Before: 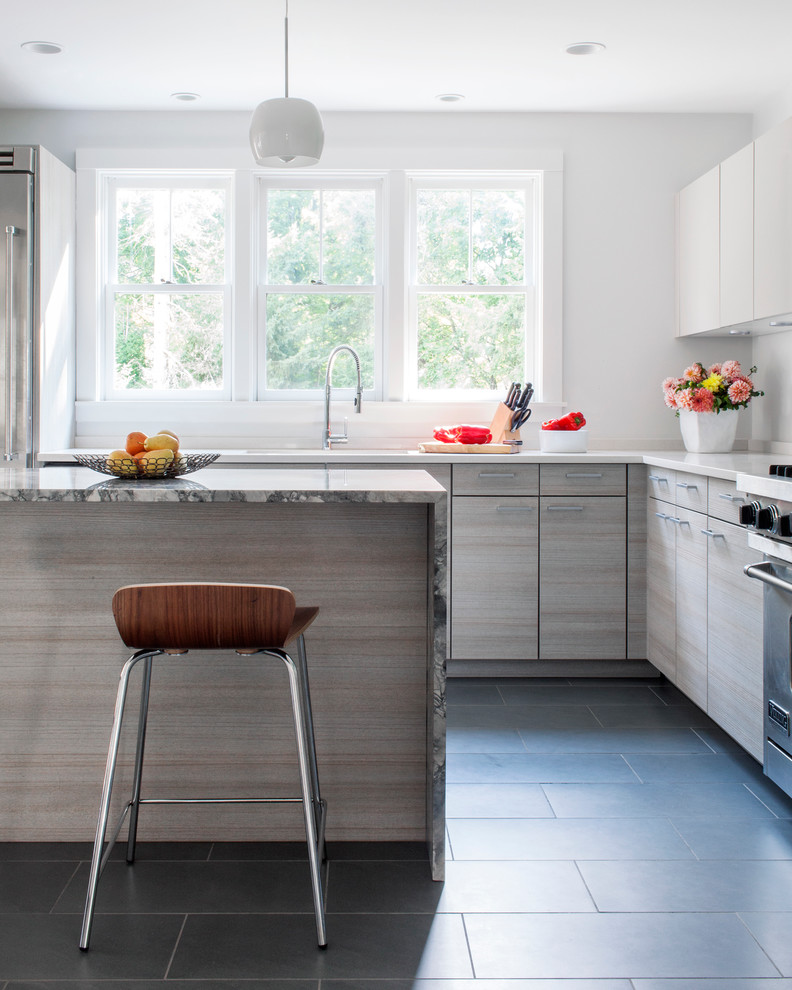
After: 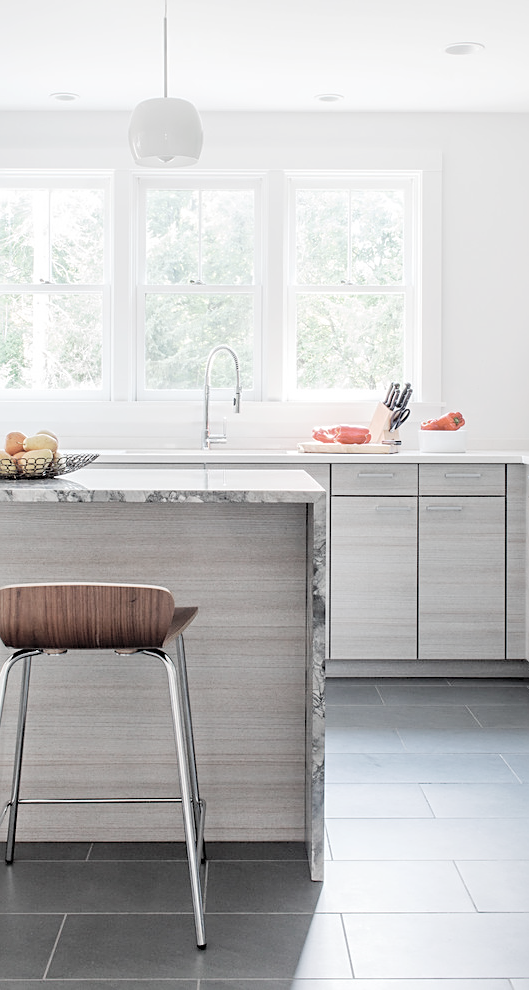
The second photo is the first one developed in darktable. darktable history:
contrast brightness saturation: brightness 0.186, saturation -0.484
crop and rotate: left 15.333%, right 17.83%
base curve: curves: ch0 [(0, 0) (0.158, 0.273) (0.879, 0.895) (1, 1)], preserve colors none
sharpen: on, module defaults
